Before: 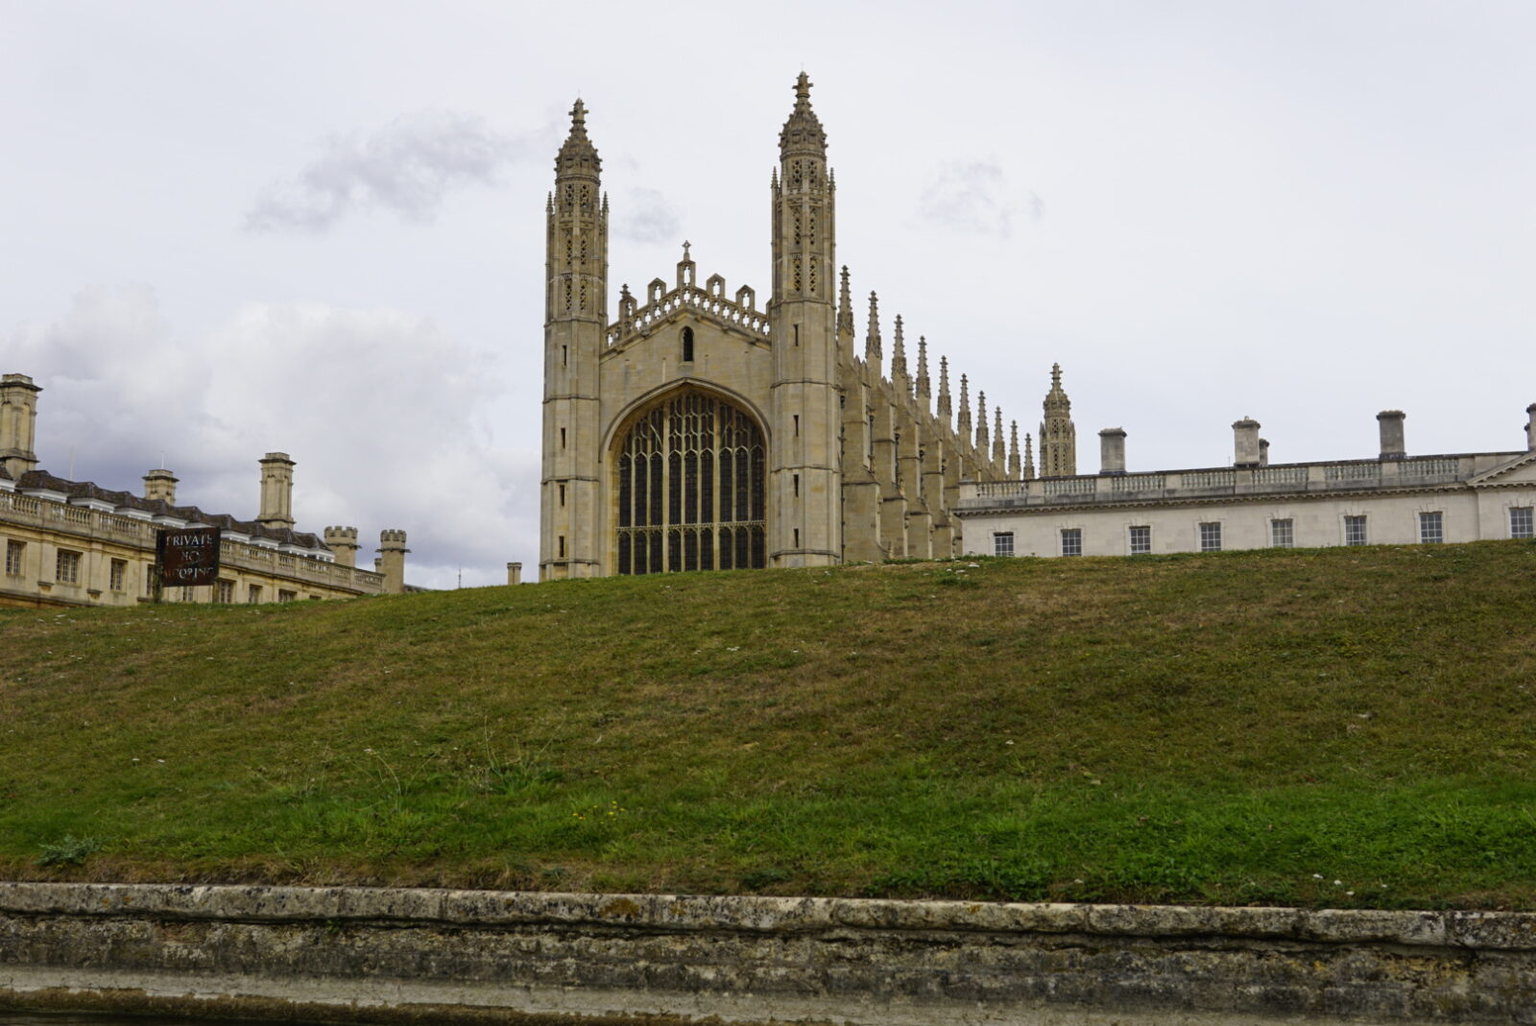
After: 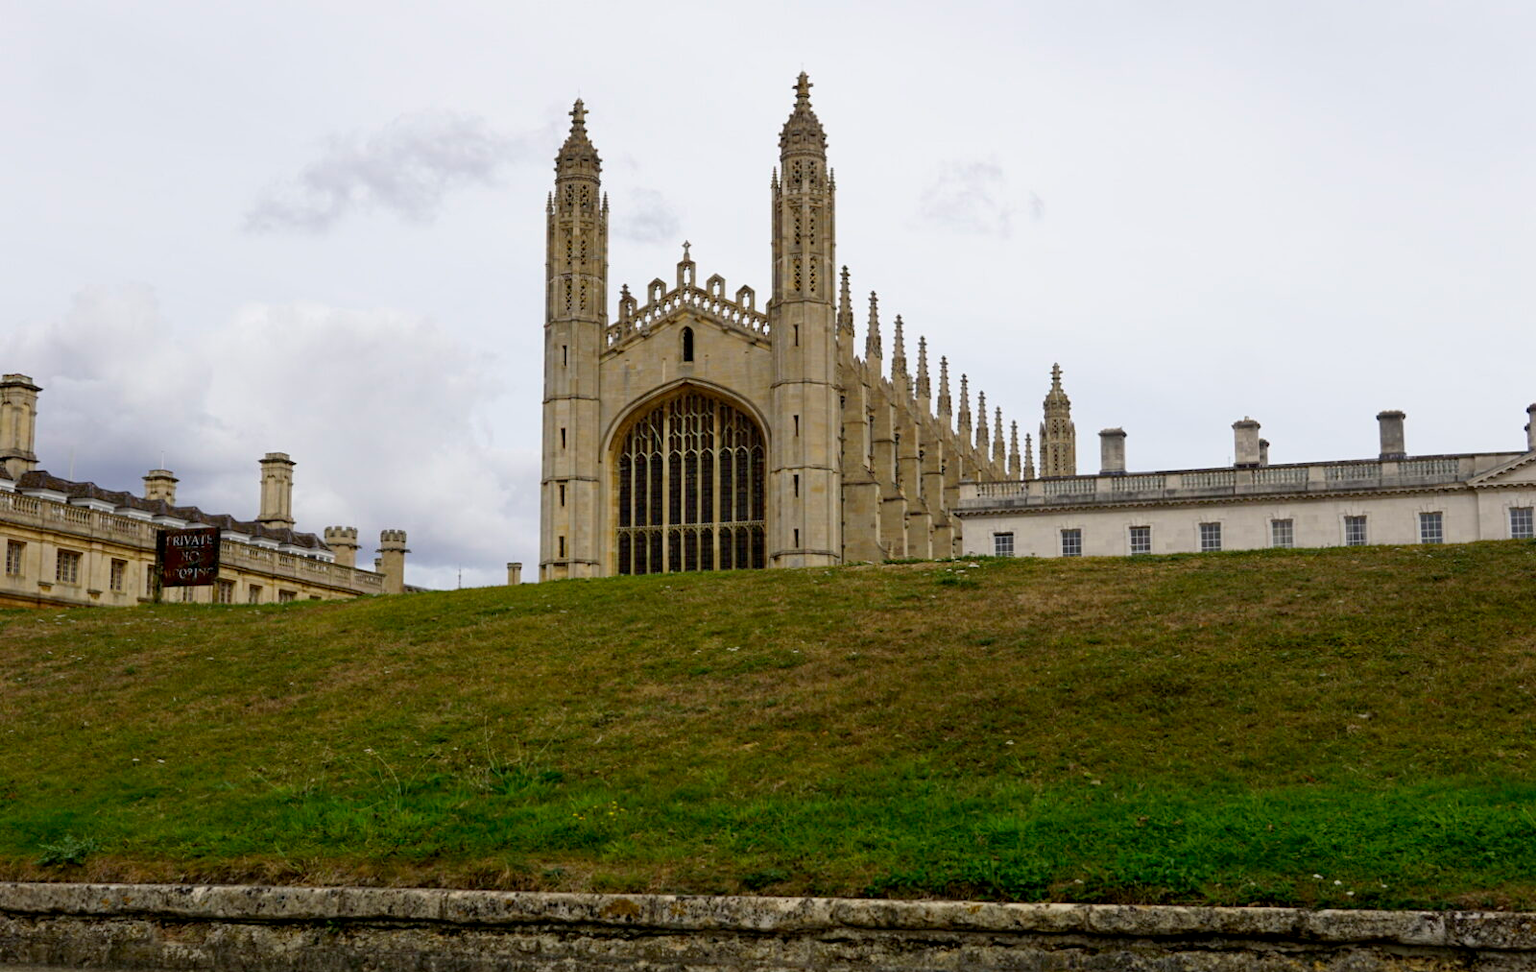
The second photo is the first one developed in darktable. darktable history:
crop and rotate: top 0.006%, bottom 5.159%
exposure: black level correction 0.004, exposure 0.016 EV, compensate highlight preservation false
